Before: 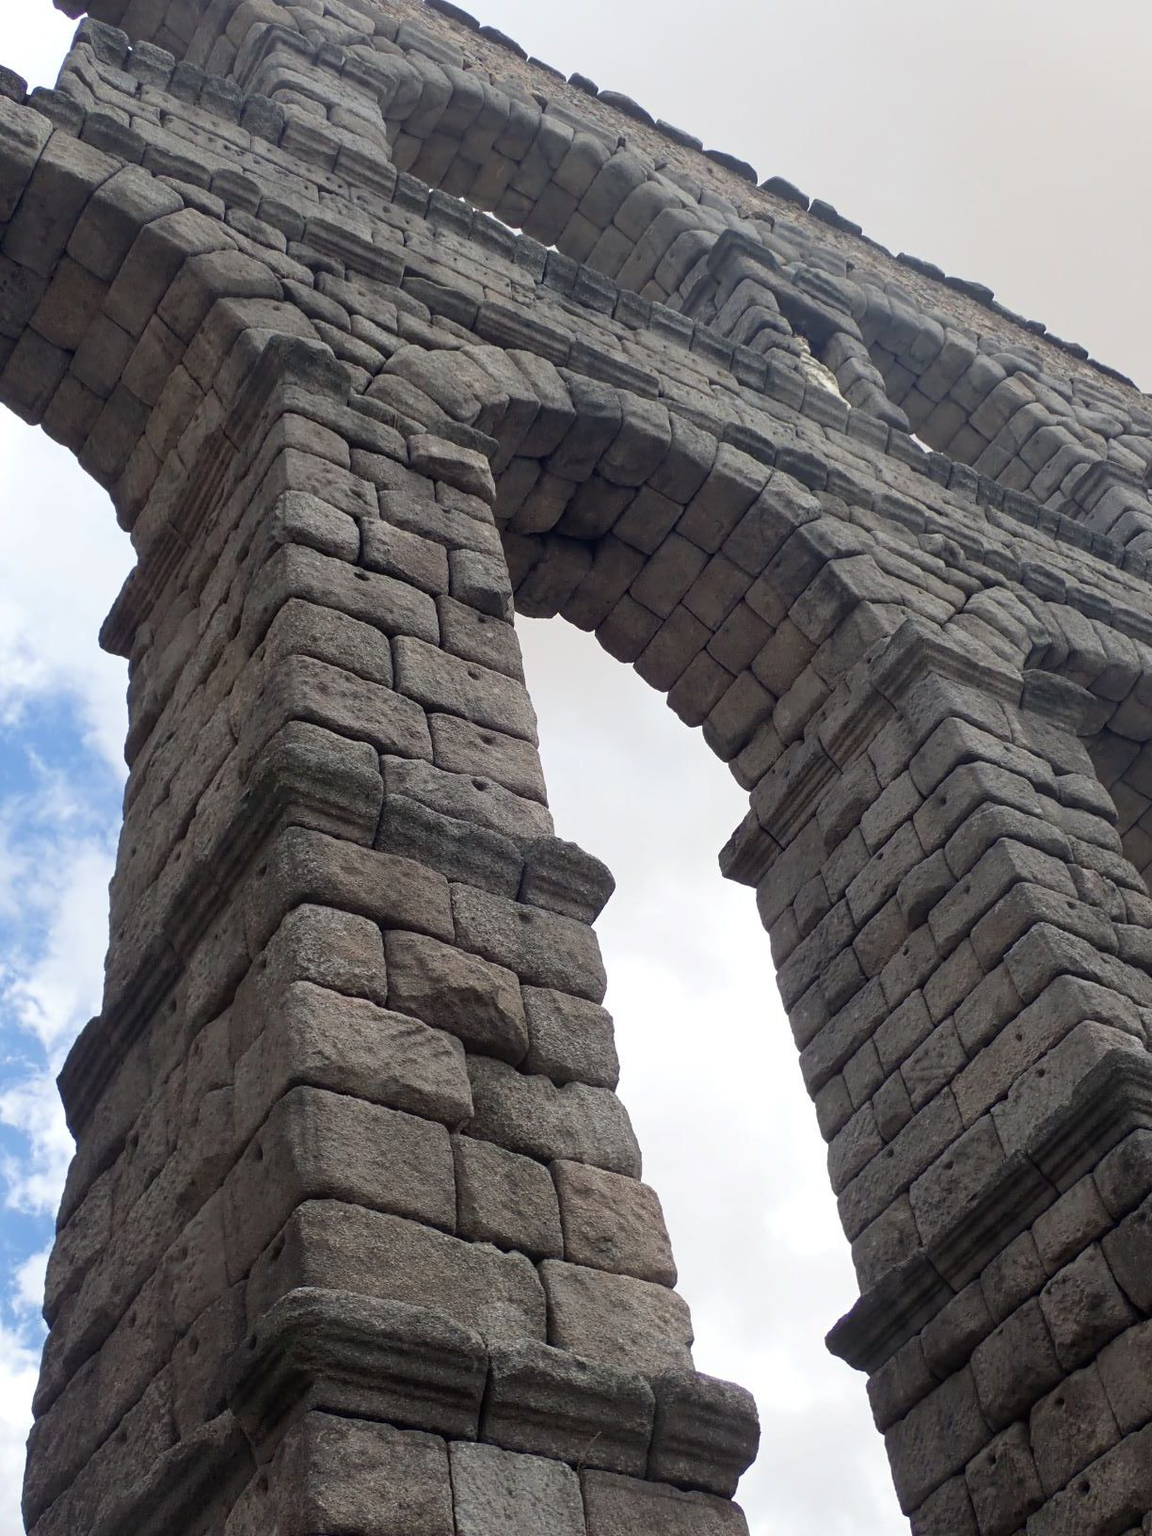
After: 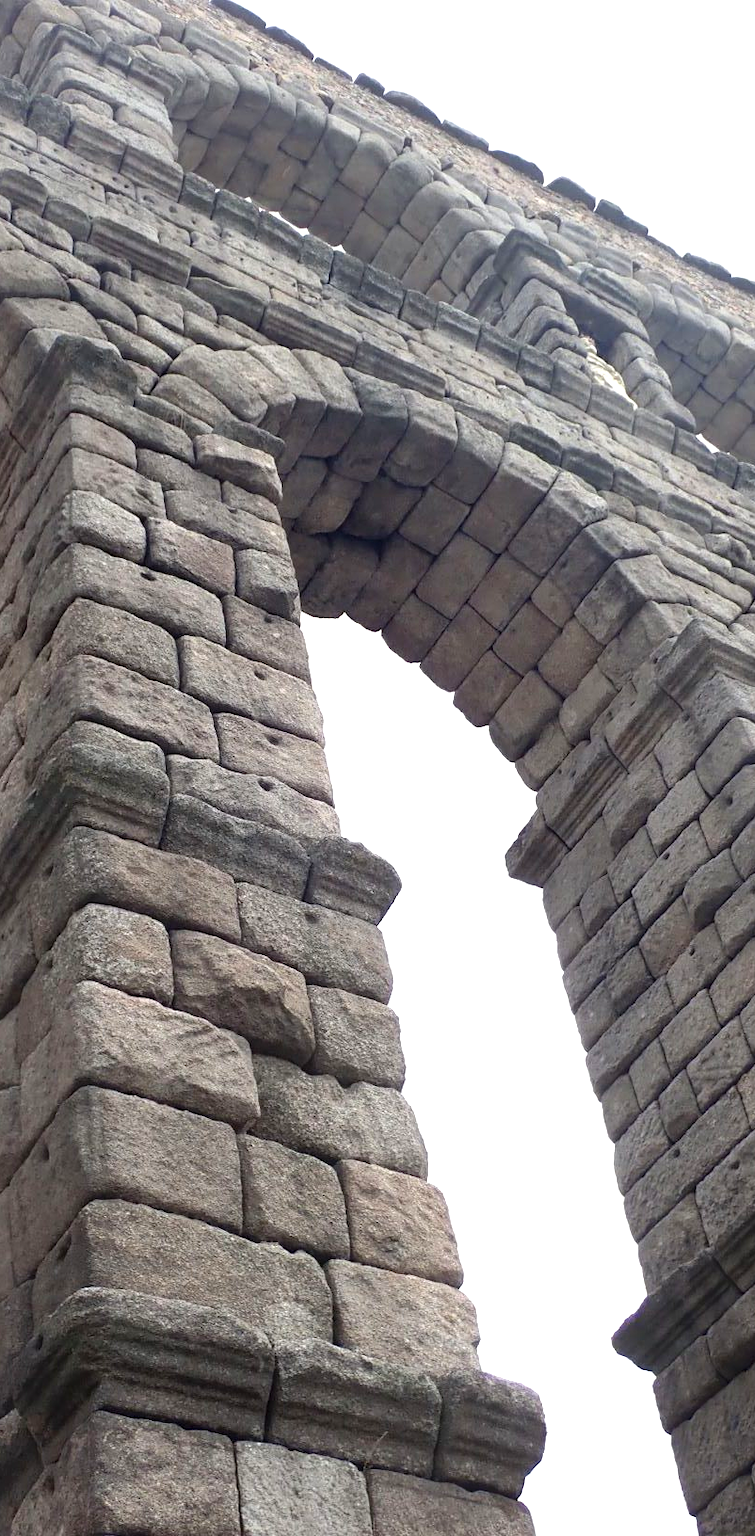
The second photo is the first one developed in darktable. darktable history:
exposure: exposure 1 EV, compensate exposure bias true, compensate highlight preservation false
shadows and highlights: shadows 62.56, white point adjustment 0.451, highlights -34.6, compress 83.79%
crop and rotate: left 18.563%, right 15.831%
